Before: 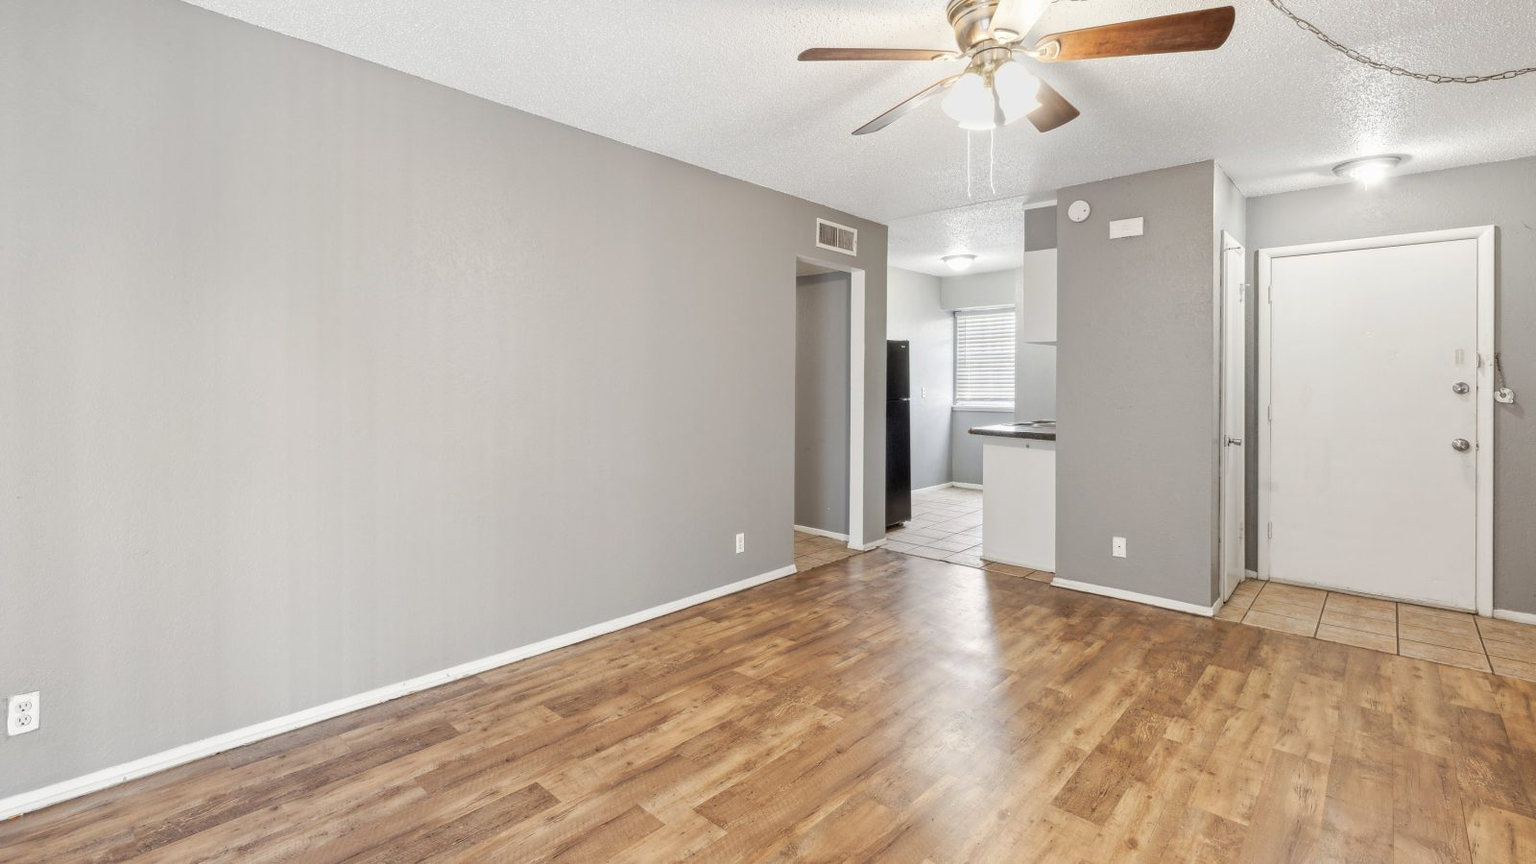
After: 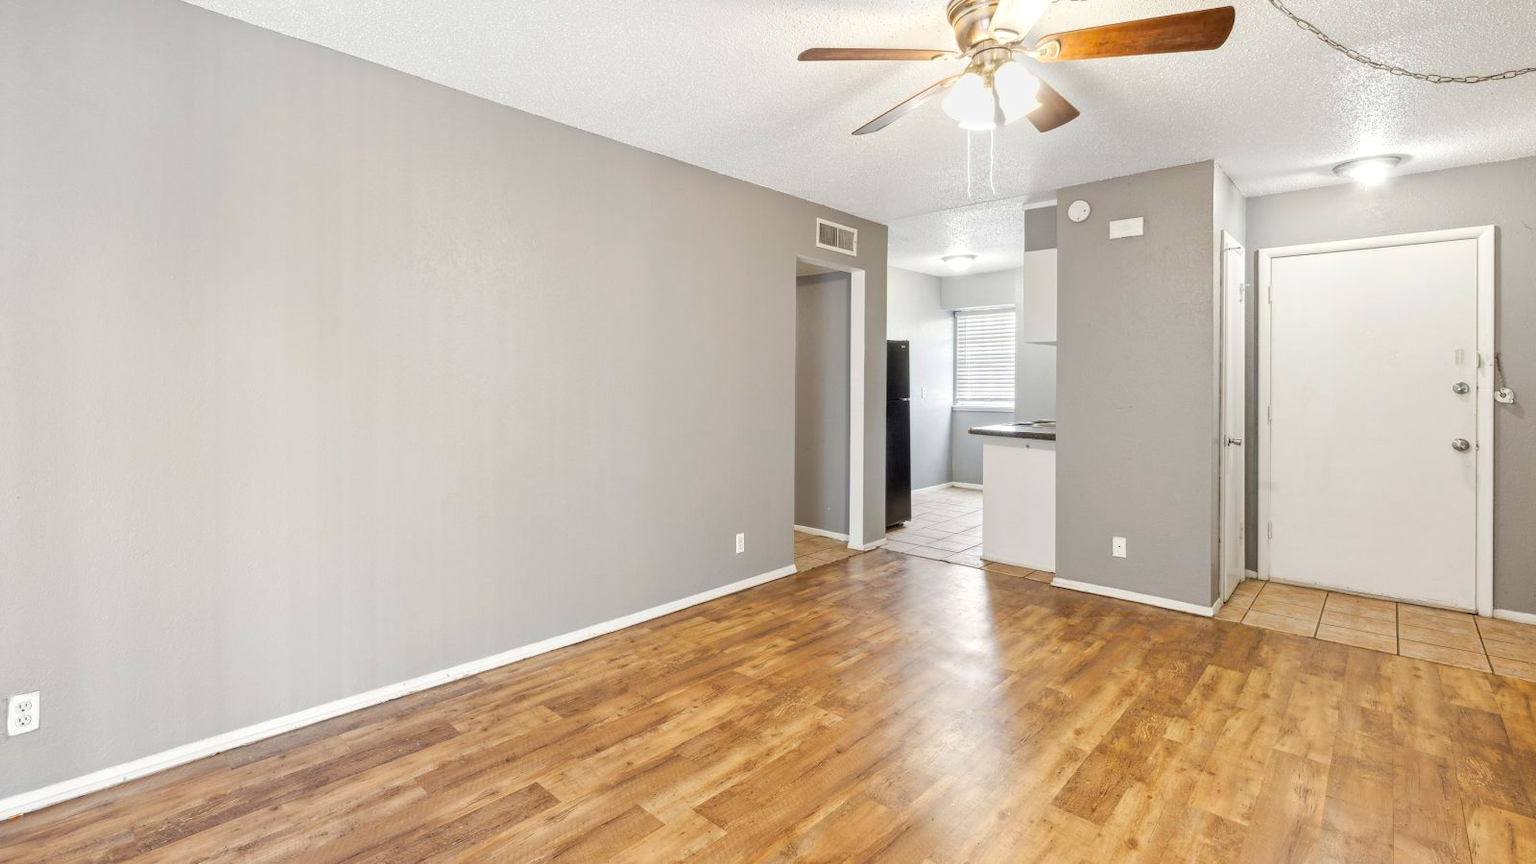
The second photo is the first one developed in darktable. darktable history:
color balance rgb: perceptual saturation grading › global saturation 25%, global vibrance 20%
exposure: exposure 0.127 EV, compensate highlight preservation false
